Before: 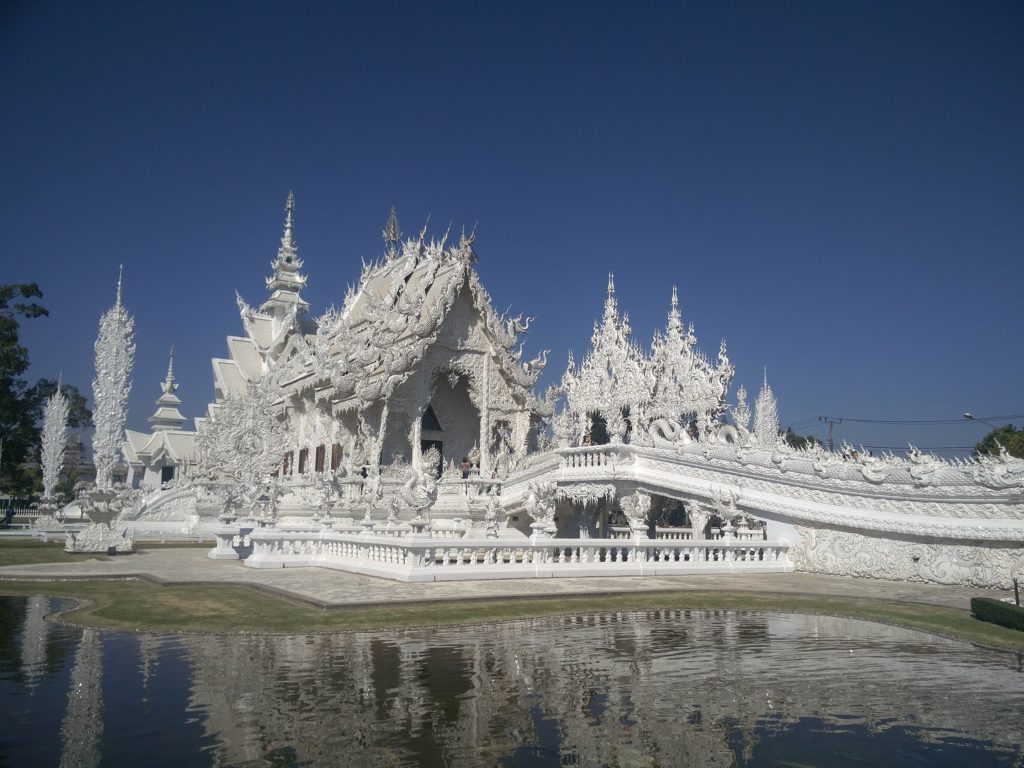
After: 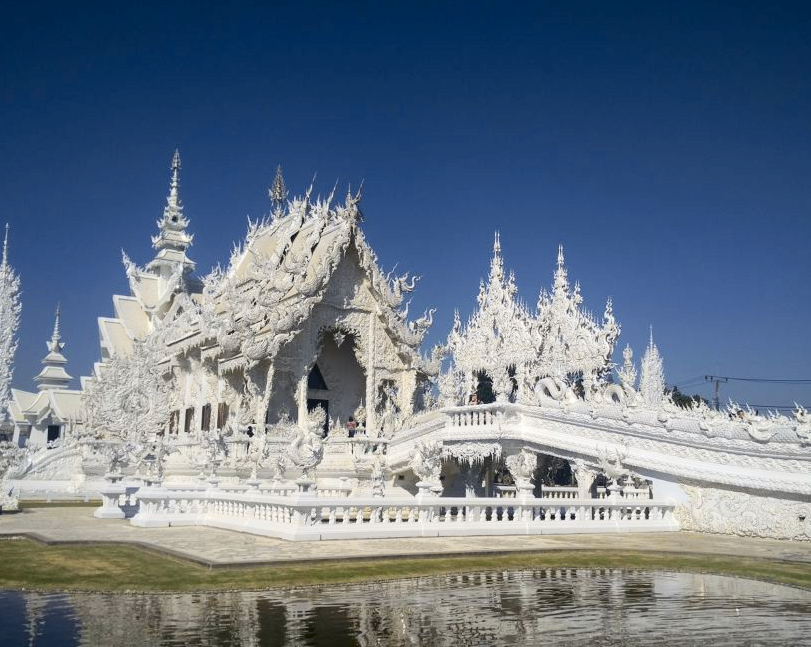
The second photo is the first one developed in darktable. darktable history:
crop: left 11.225%, top 5.381%, right 9.565%, bottom 10.314%
tone curve: curves: ch0 [(0, 0.01) (0.133, 0.057) (0.338, 0.327) (0.494, 0.55) (0.726, 0.807) (1, 1)]; ch1 [(0, 0) (0.346, 0.324) (0.45, 0.431) (0.5, 0.5) (0.522, 0.517) (0.543, 0.578) (1, 1)]; ch2 [(0, 0) (0.44, 0.424) (0.501, 0.499) (0.564, 0.611) (0.622, 0.667) (0.707, 0.746) (1, 1)], color space Lab, independent channels, preserve colors none
